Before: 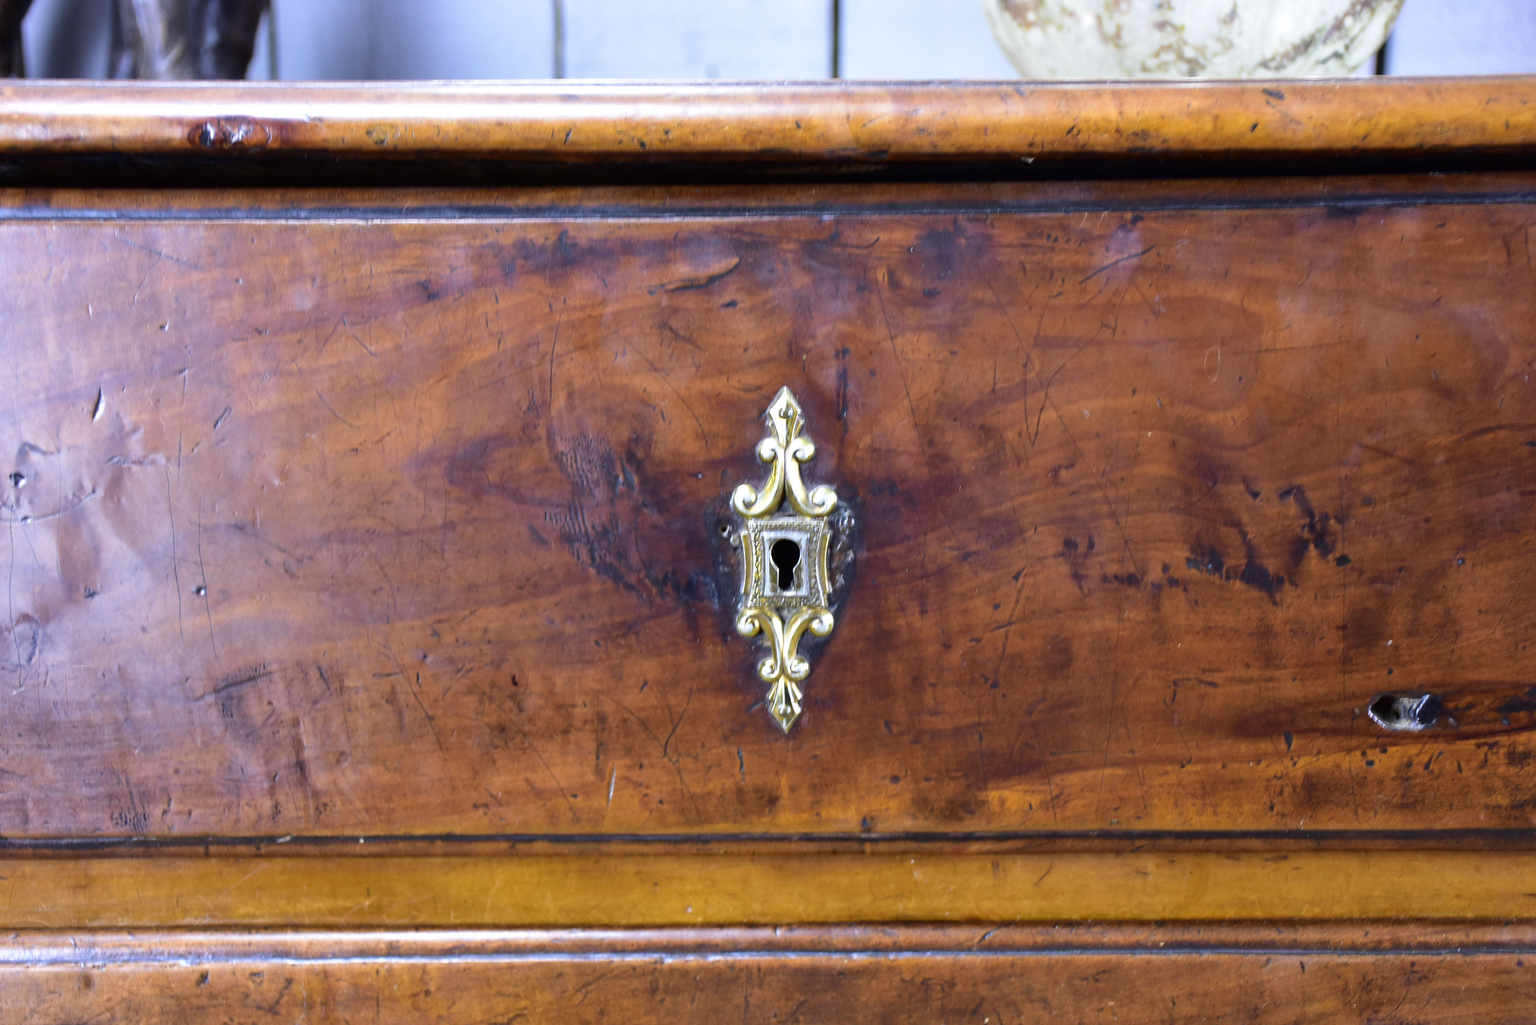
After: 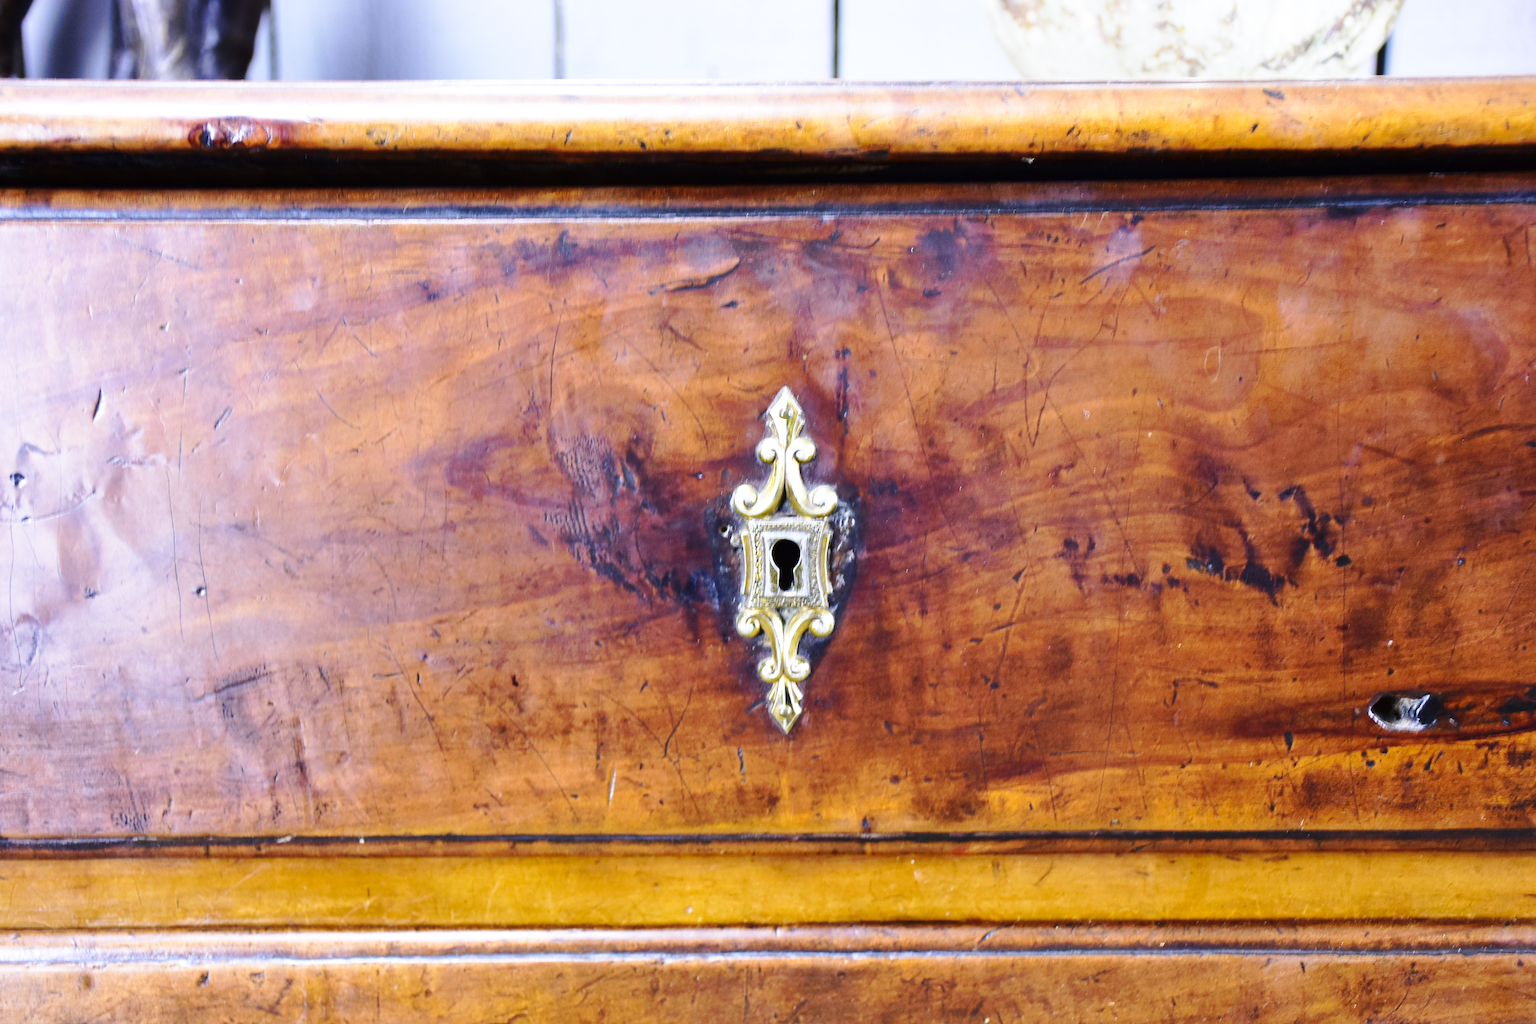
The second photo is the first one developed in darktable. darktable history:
color balance rgb: highlights gain › chroma 0.25%, highlights gain › hue 332.12°, perceptual saturation grading › global saturation 0.04%
tone curve: curves: ch0 [(0, 0) (0.003, 0.003) (0.011, 0.011) (0.025, 0.025) (0.044, 0.044) (0.069, 0.068) (0.1, 0.099) (0.136, 0.134) (0.177, 0.175) (0.224, 0.222) (0.277, 0.274) (0.335, 0.331) (0.399, 0.395) (0.468, 0.463) (0.543, 0.554) (0.623, 0.632) (0.709, 0.716) (0.801, 0.805) (0.898, 0.9) (1, 1)], preserve colors none
tone equalizer: mask exposure compensation -0.499 EV
base curve: curves: ch0 [(0, 0) (0.028, 0.03) (0.121, 0.232) (0.46, 0.748) (0.859, 0.968) (1, 1)], preserve colors none
